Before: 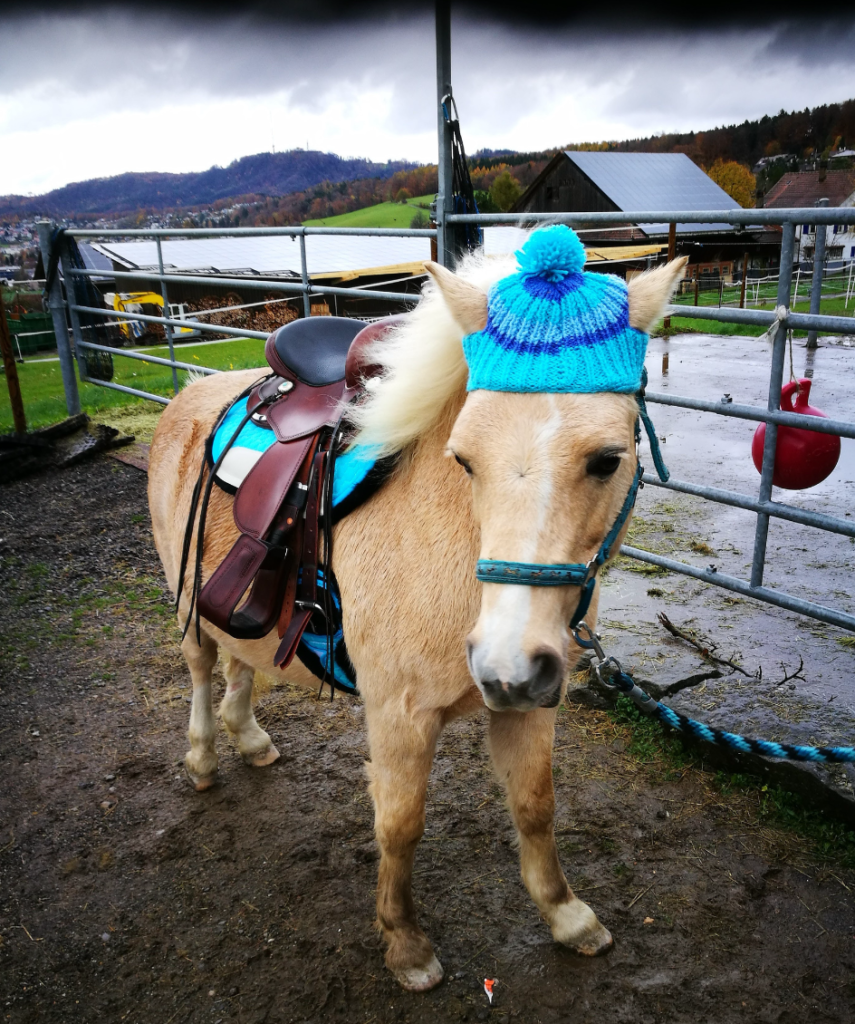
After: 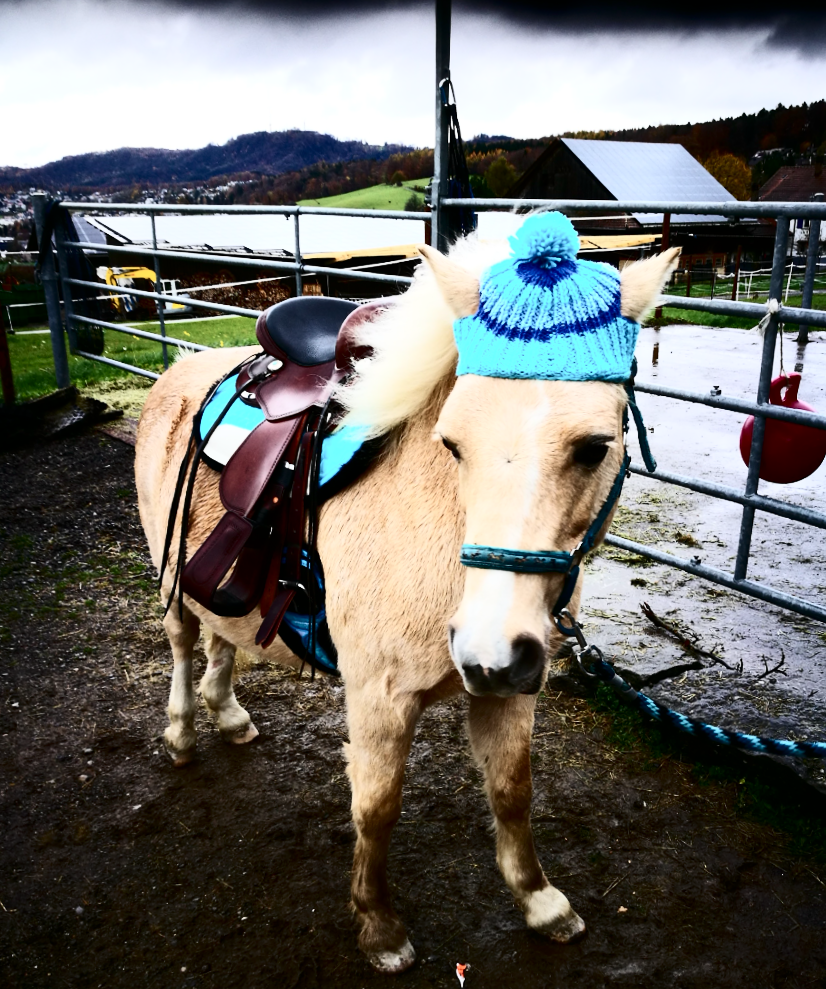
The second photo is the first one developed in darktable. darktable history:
contrast brightness saturation: contrast 0.5, saturation -0.1
crop and rotate: angle -1.69°
